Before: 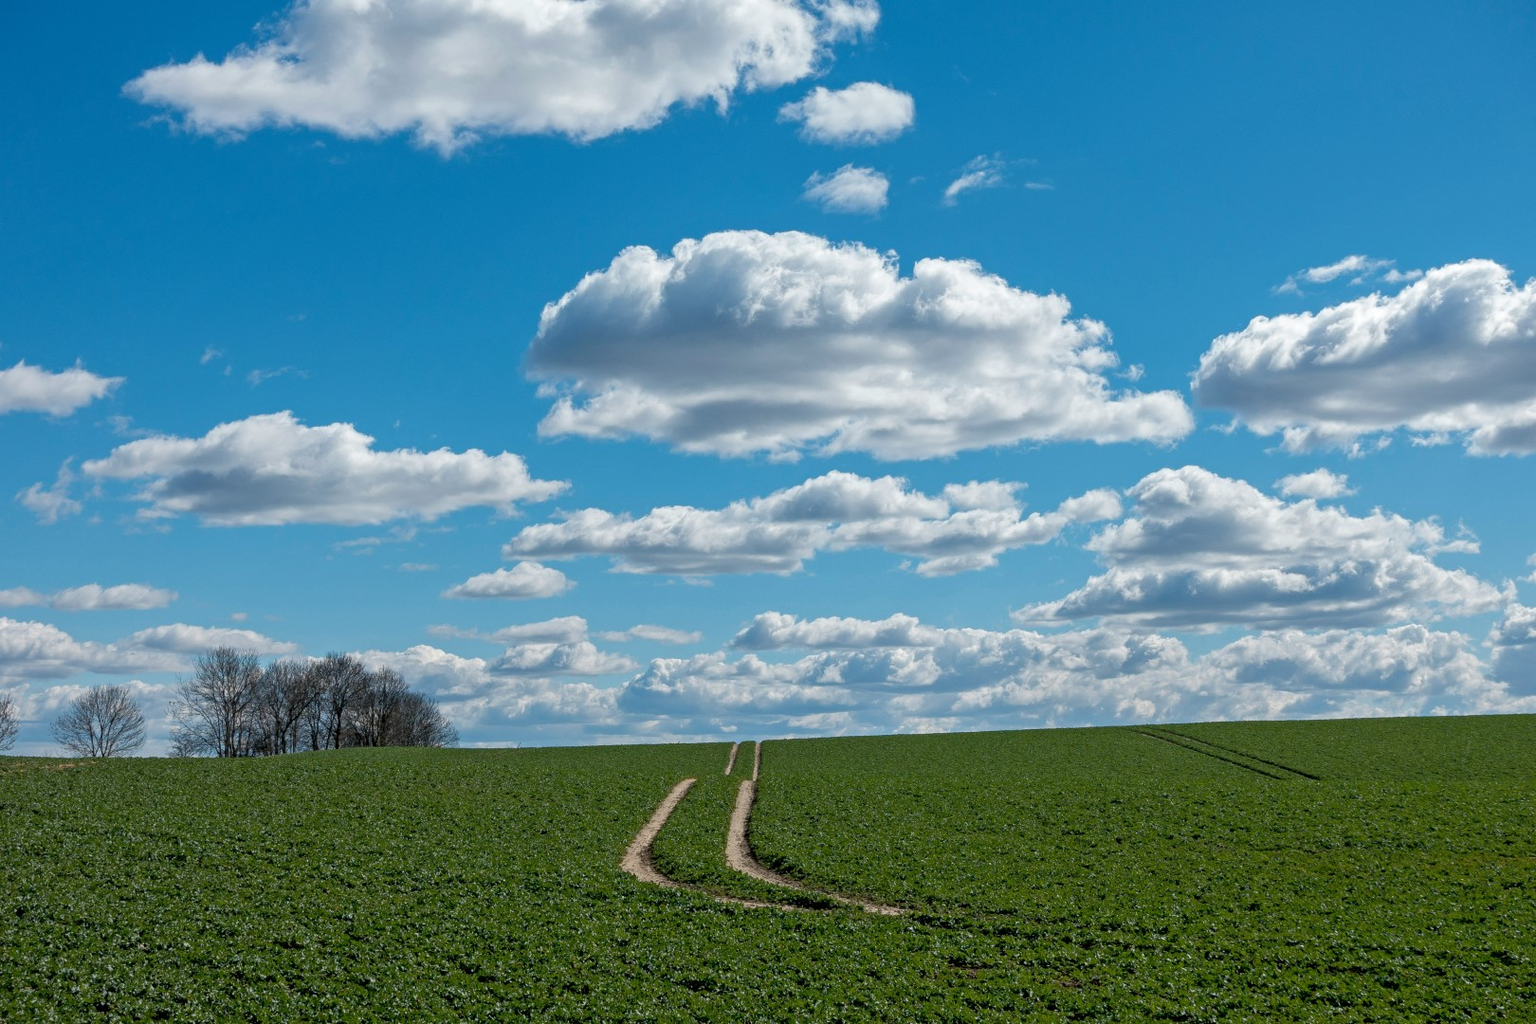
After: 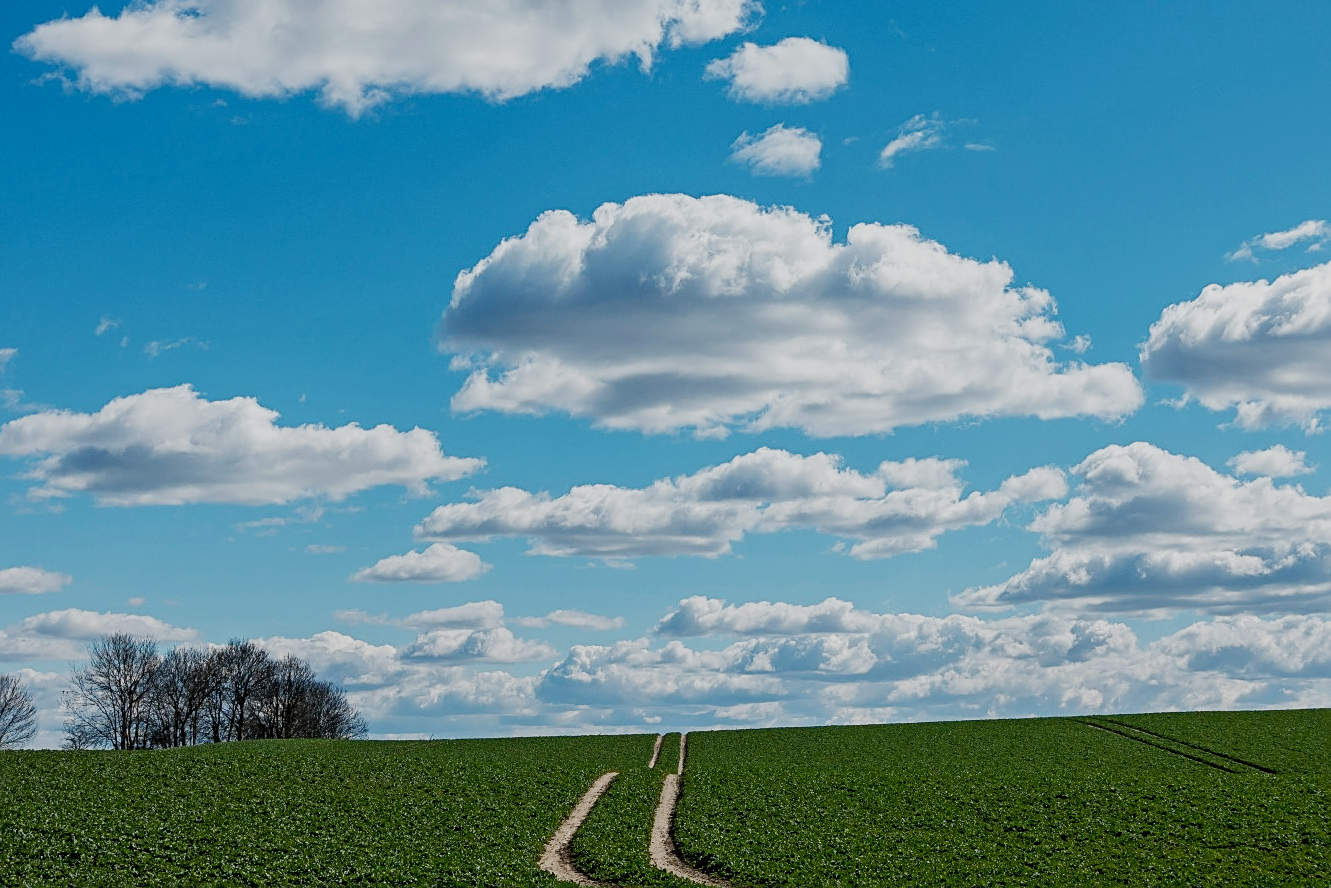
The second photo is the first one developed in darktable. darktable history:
sigmoid: skew -0.2, preserve hue 0%, red attenuation 0.1, red rotation 0.035, green attenuation 0.1, green rotation -0.017, blue attenuation 0.15, blue rotation -0.052, base primaries Rec2020
crop and rotate: left 7.196%, top 4.574%, right 10.605%, bottom 13.178%
sharpen: on, module defaults
